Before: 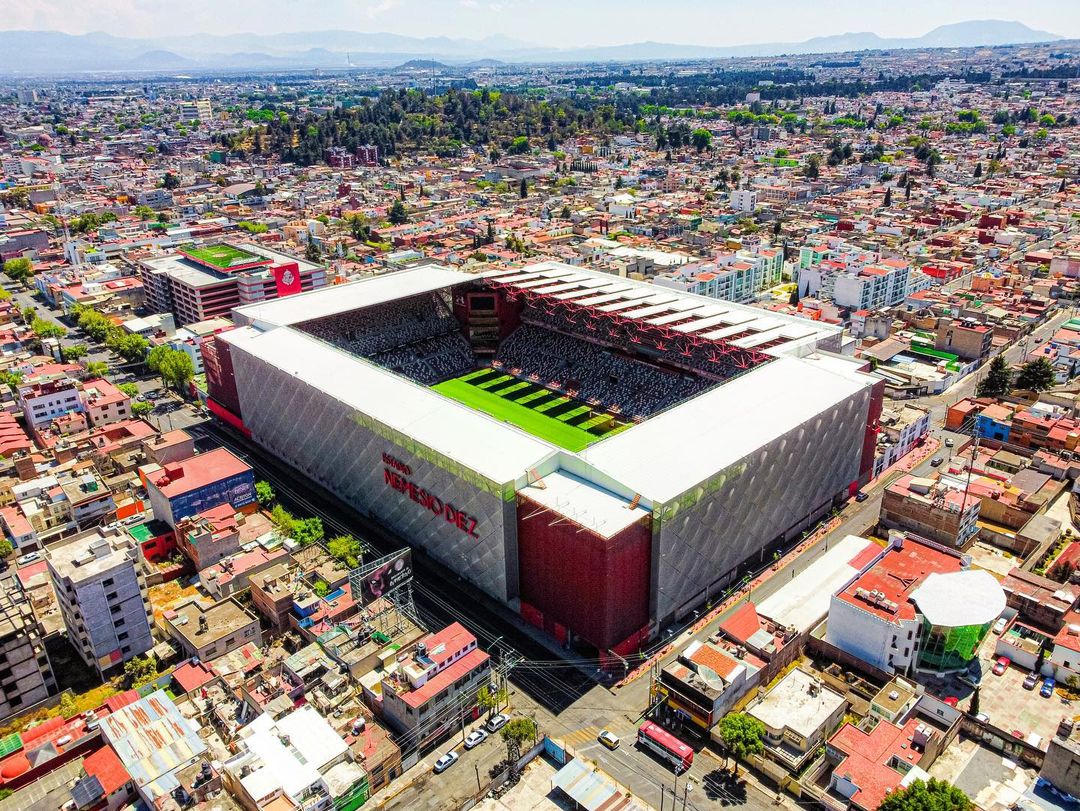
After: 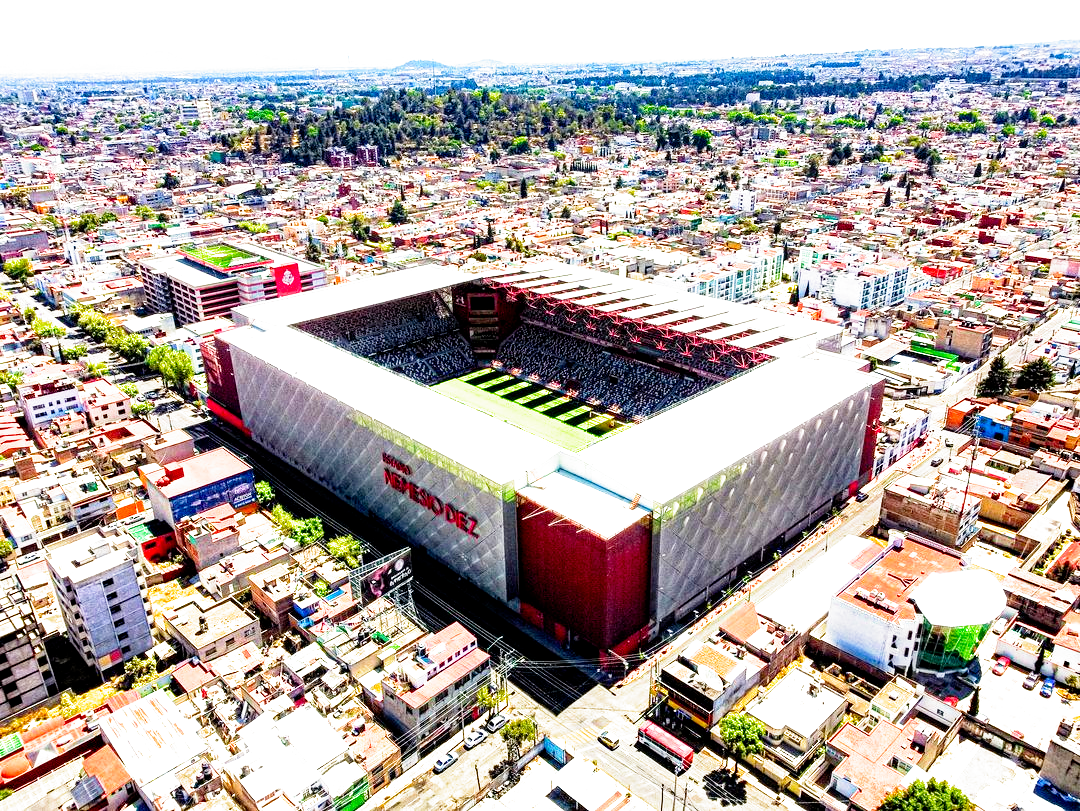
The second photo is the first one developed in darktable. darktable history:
filmic rgb: middle gray luminance 8.8%, black relative exposure -6.3 EV, white relative exposure 2.7 EV, threshold 6 EV, target black luminance 0%, hardness 4.74, latitude 73.47%, contrast 1.332, shadows ↔ highlights balance 10.13%, add noise in highlights 0, preserve chrominance no, color science v3 (2019), use custom middle-gray values true, iterations of high-quality reconstruction 0, contrast in highlights soft, enable highlight reconstruction true
tone curve: curves: ch0 [(0, 0) (0.003, 0.003) (0.011, 0.011) (0.025, 0.025) (0.044, 0.045) (0.069, 0.07) (0.1, 0.1) (0.136, 0.137) (0.177, 0.179) (0.224, 0.226) (0.277, 0.279) (0.335, 0.338) (0.399, 0.402) (0.468, 0.472) (0.543, 0.547) (0.623, 0.628) (0.709, 0.715) (0.801, 0.807) (0.898, 0.902) (1, 1)], preserve colors none
